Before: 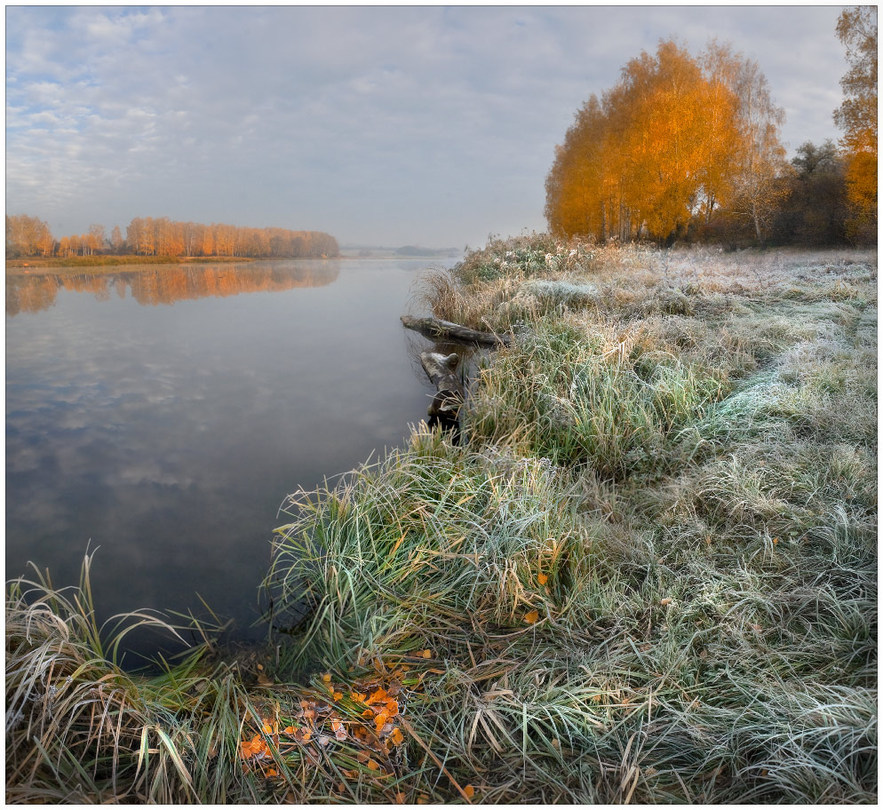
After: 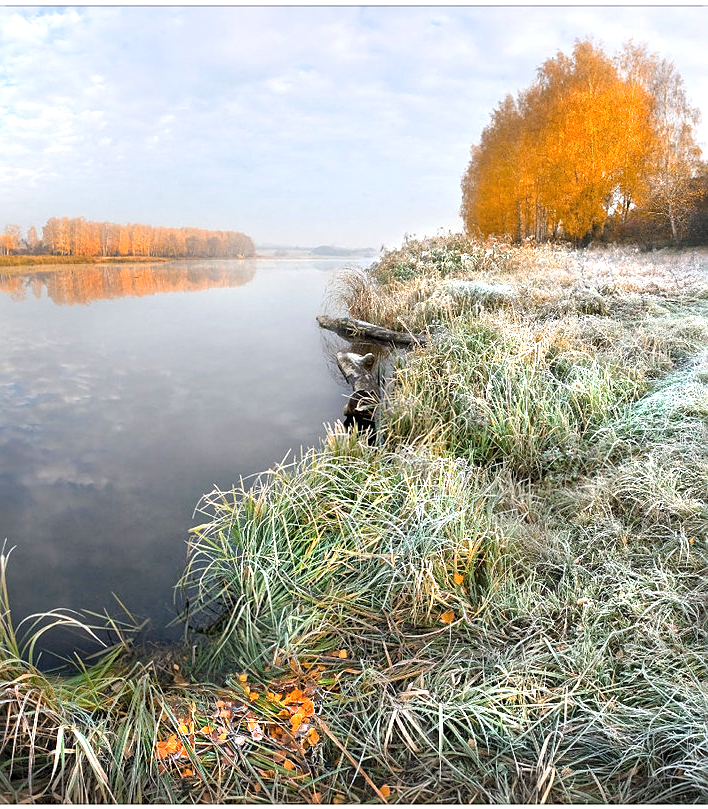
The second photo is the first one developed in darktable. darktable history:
sharpen: amount 0.492
crop and rotate: left 9.593%, right 10.223%
exposure: black level correction 0, exposure 0.952 EV, compensate exposure bias true, compensate highlight preservation false
